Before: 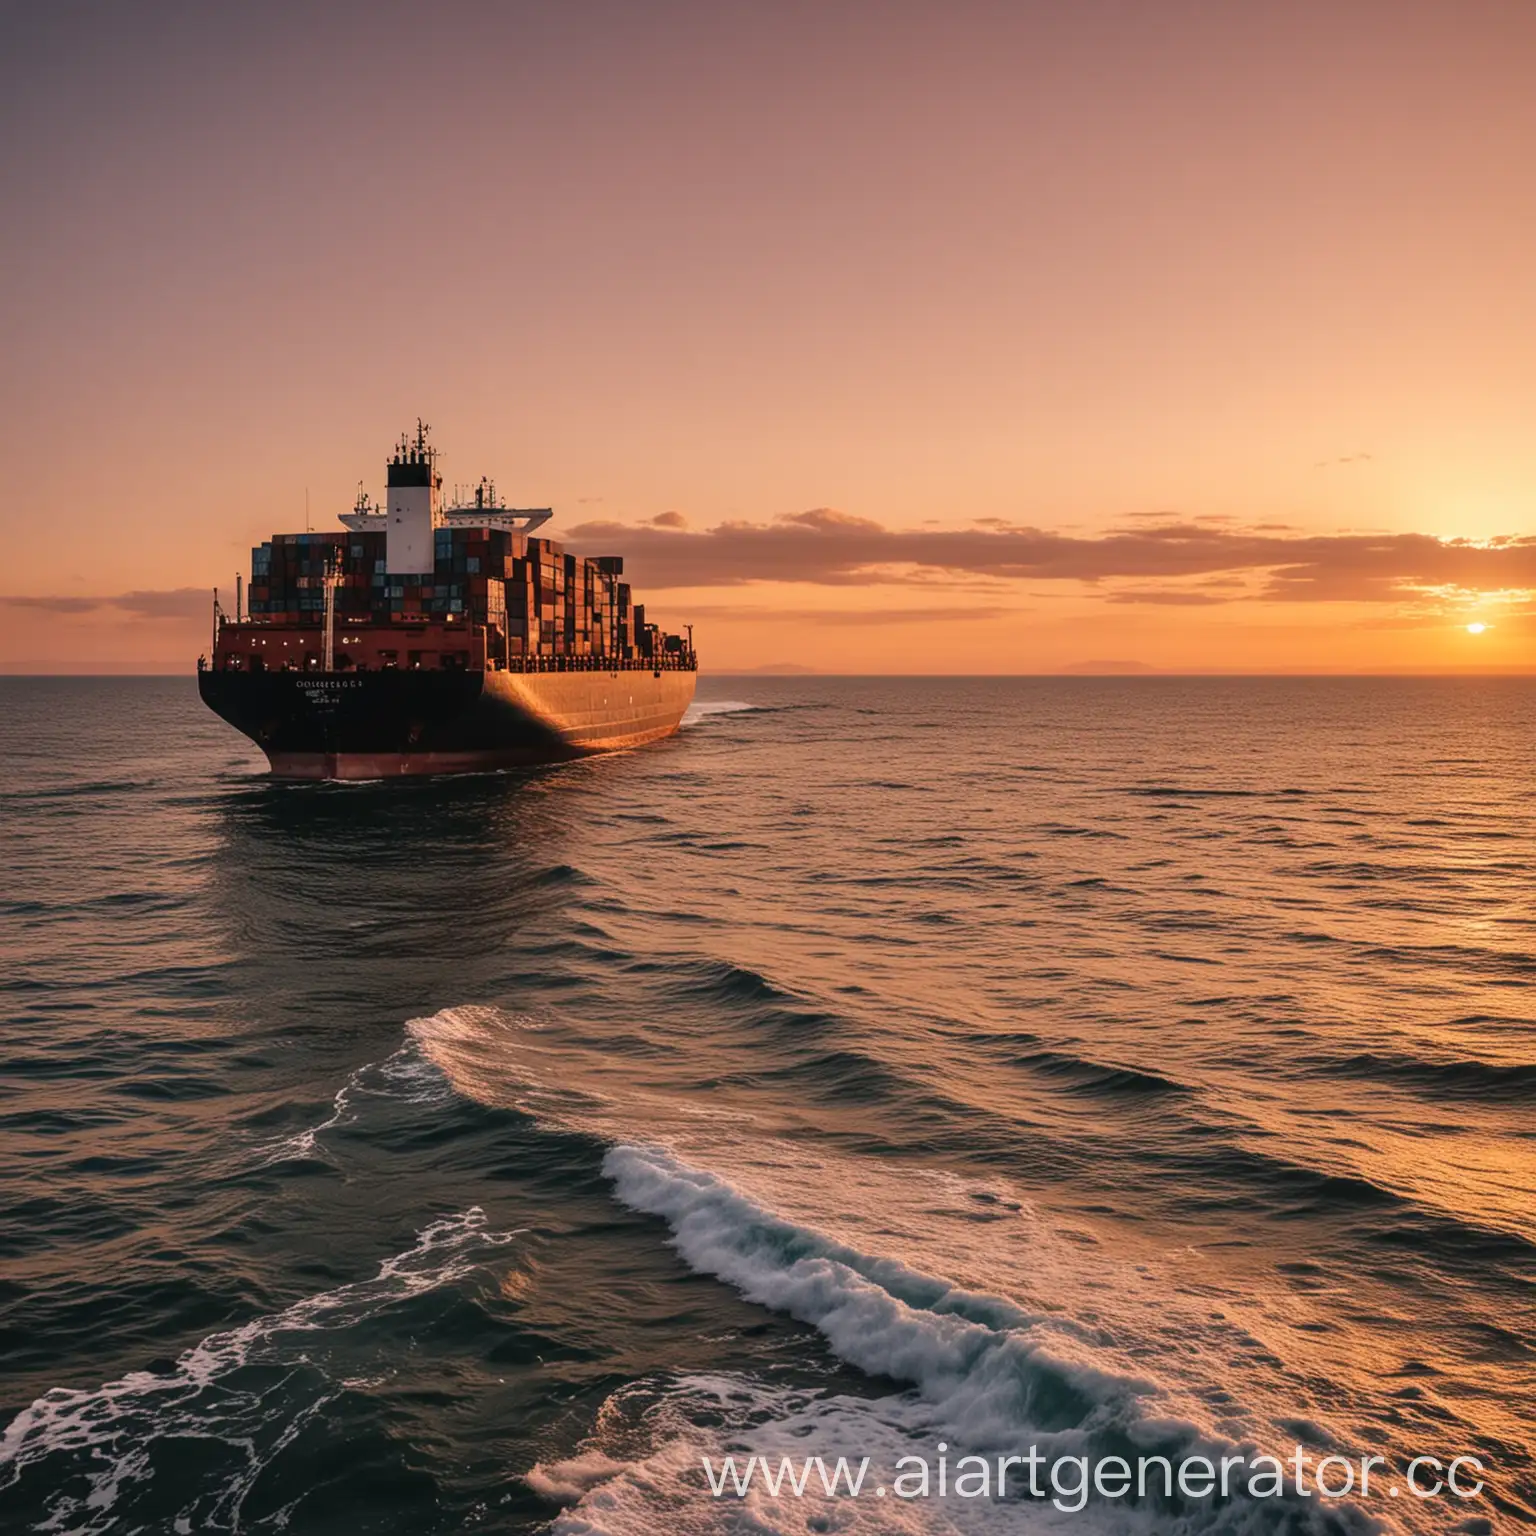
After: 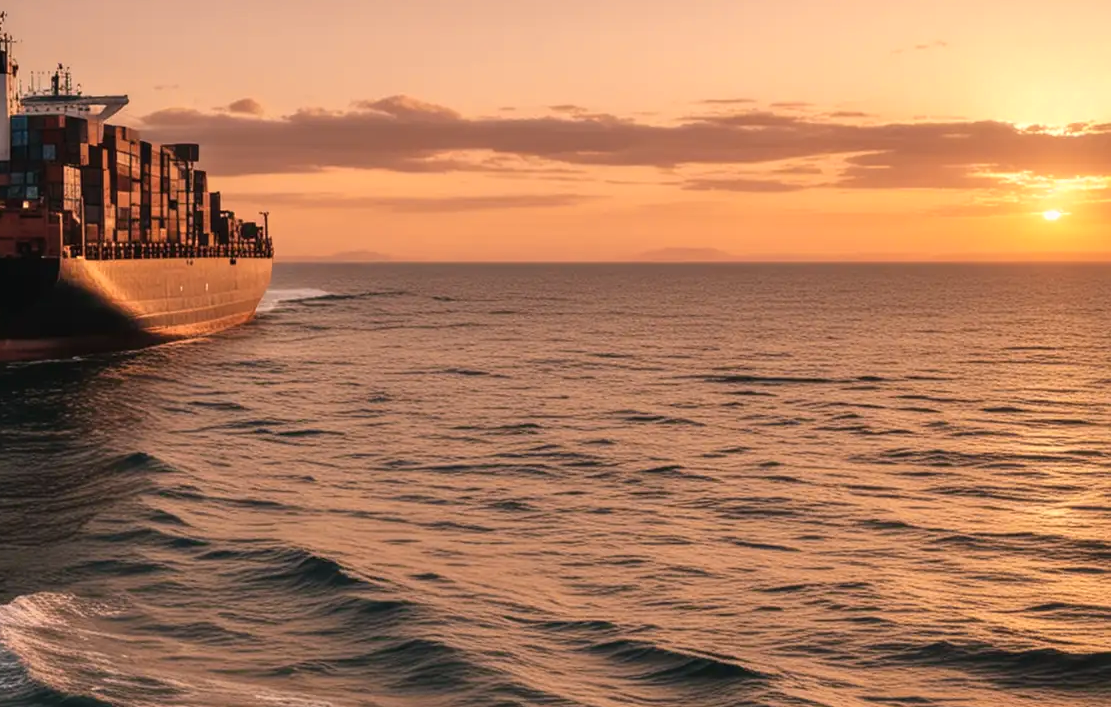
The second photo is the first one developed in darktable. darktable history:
color zones: curves: ch0 [(0, 0.48) (0.209, 0.398) (0.305, 0.332) (0.429, 0.493) (0.571, 0.5) (0.714, 0.5) (0.857, 0.5) (1, 0.48)]; ch1 [(0, 0.736) (0.143, 0.625) (0.225, 0.371) (0.429, 0.256) (0.571, 0.241) (0.714, 0.213) (0.857, 0.48) (1, 0.736)]; ch2 [(0, 0.448) (0.143, 0.498) (0.286, 0.5) (0.429, 0.5) (0.571, 0.5) (0.714, 0.5) (0.857, 0.5) (1, 0.448)], mix -130.32%
crop and rotate: left 27.625%, top 26.917%, bottom 27.039%
